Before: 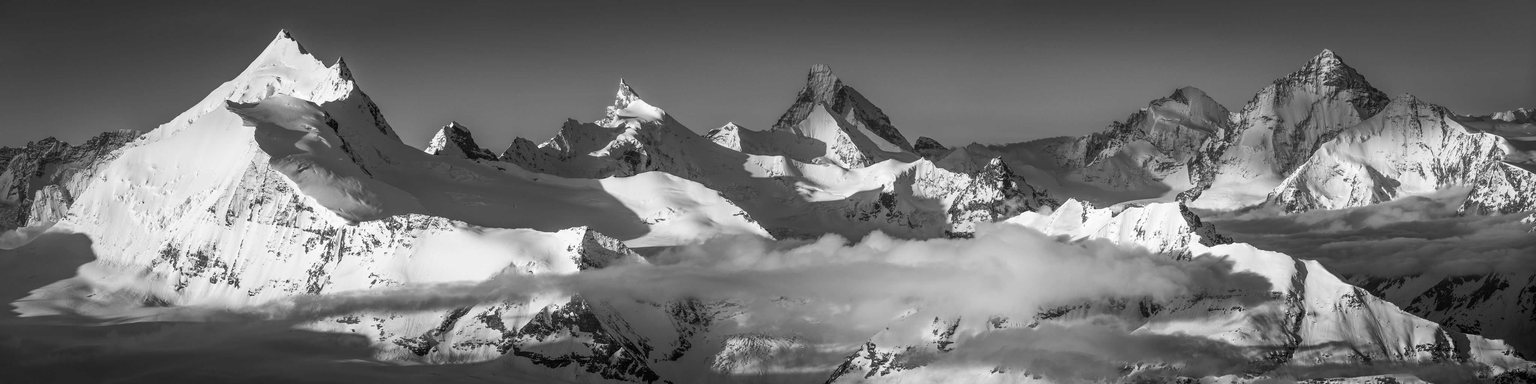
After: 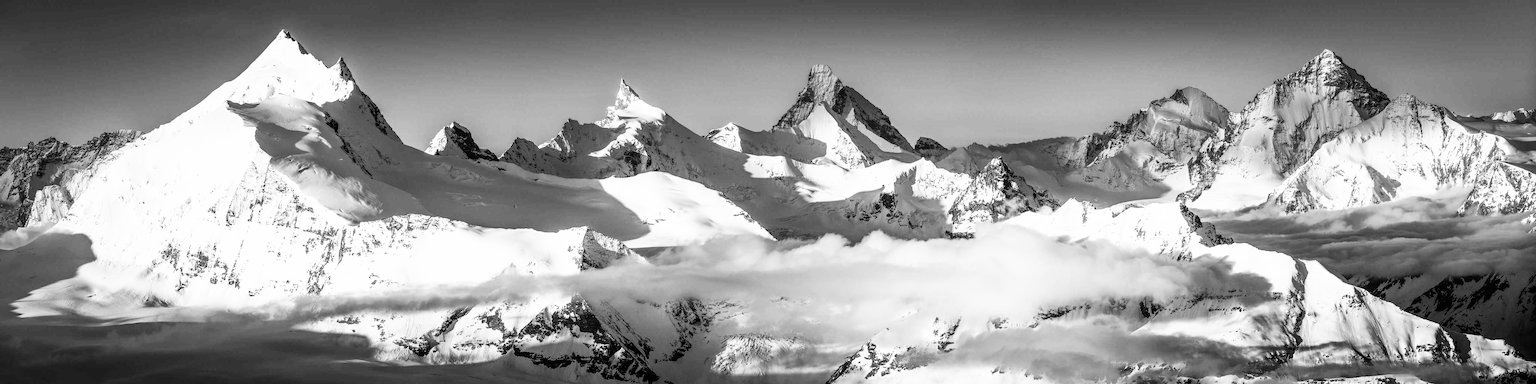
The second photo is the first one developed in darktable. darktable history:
shadows and highlights: radius 127.69, shadows 21.05, highlights -21.52, low approximation 0.01
base curve: curves: ch0 [(0, 0) (0.007, 0.004) (0.027, 0.03) (0.046, 0.07) (0.207, 0.54) (0.442, 0.872) (0.673, 0.972) (1, 1)], preserve colors none
